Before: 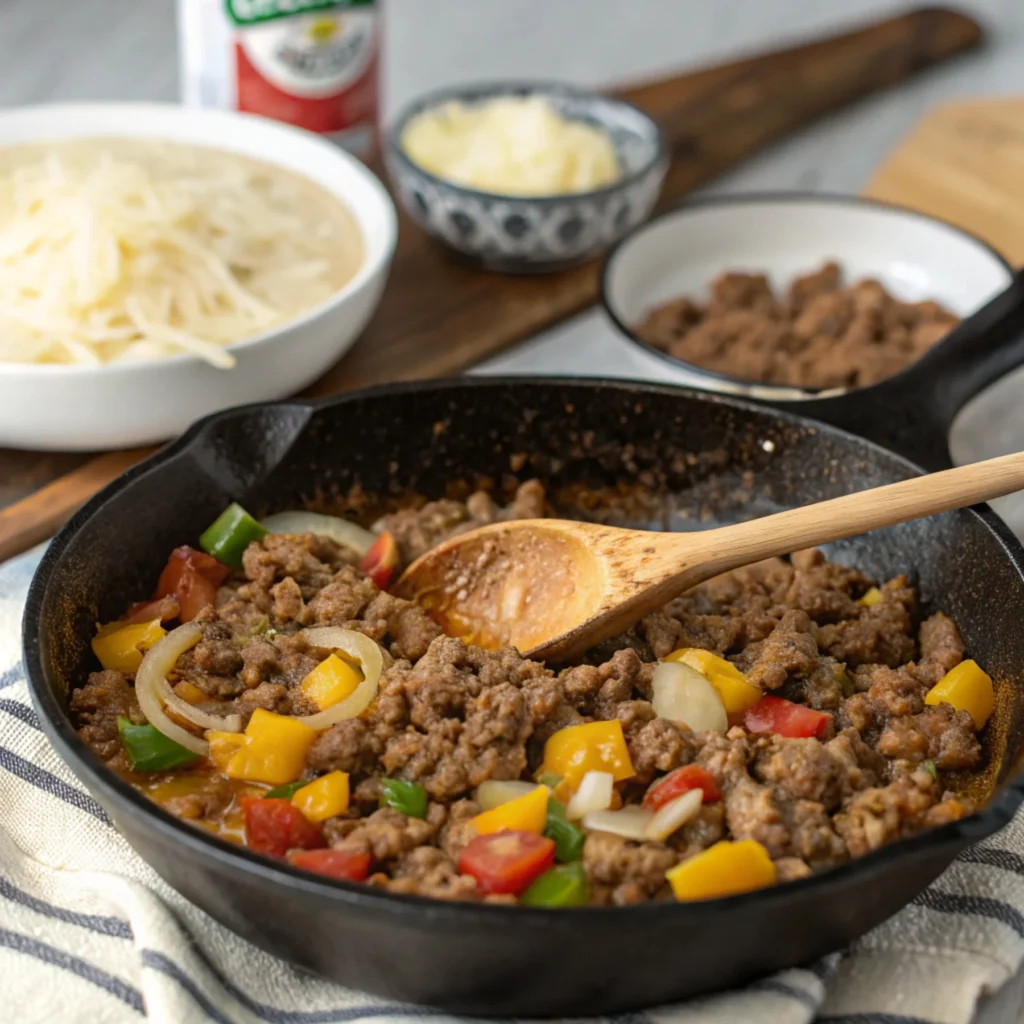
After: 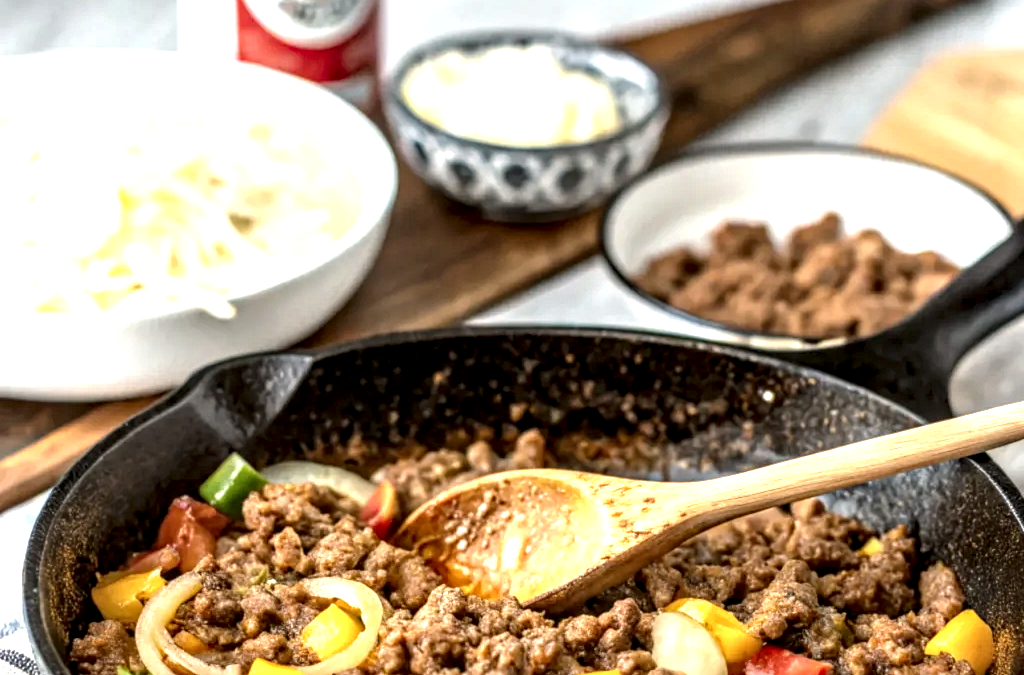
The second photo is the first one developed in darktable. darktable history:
exposure: black level correction 0.001, exposure 1.038 EV, compensate highlight preservation false
local contrast: highlights 19%, detail 186%
crop and rotate: top 4.907%, bottom 29.159%
